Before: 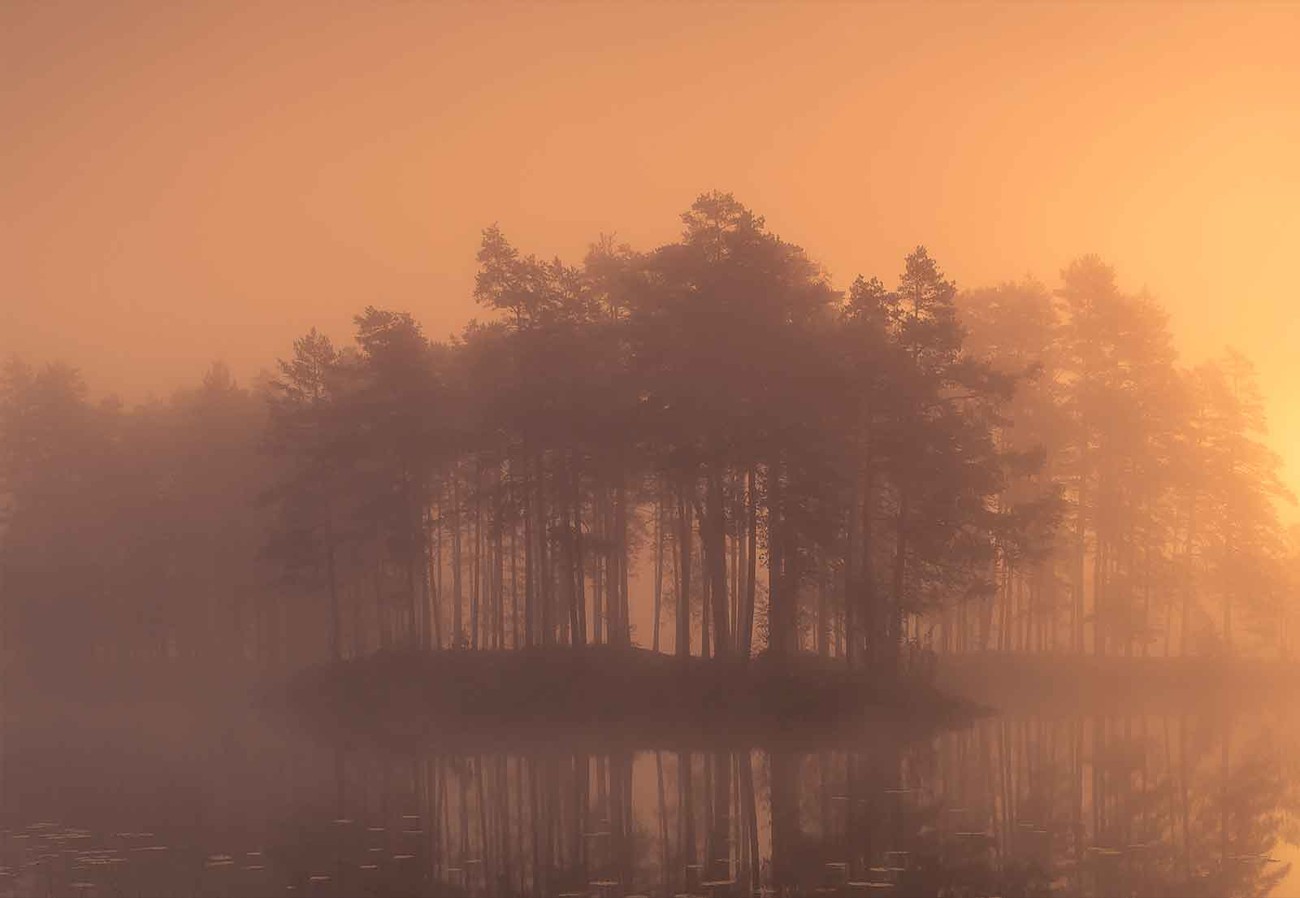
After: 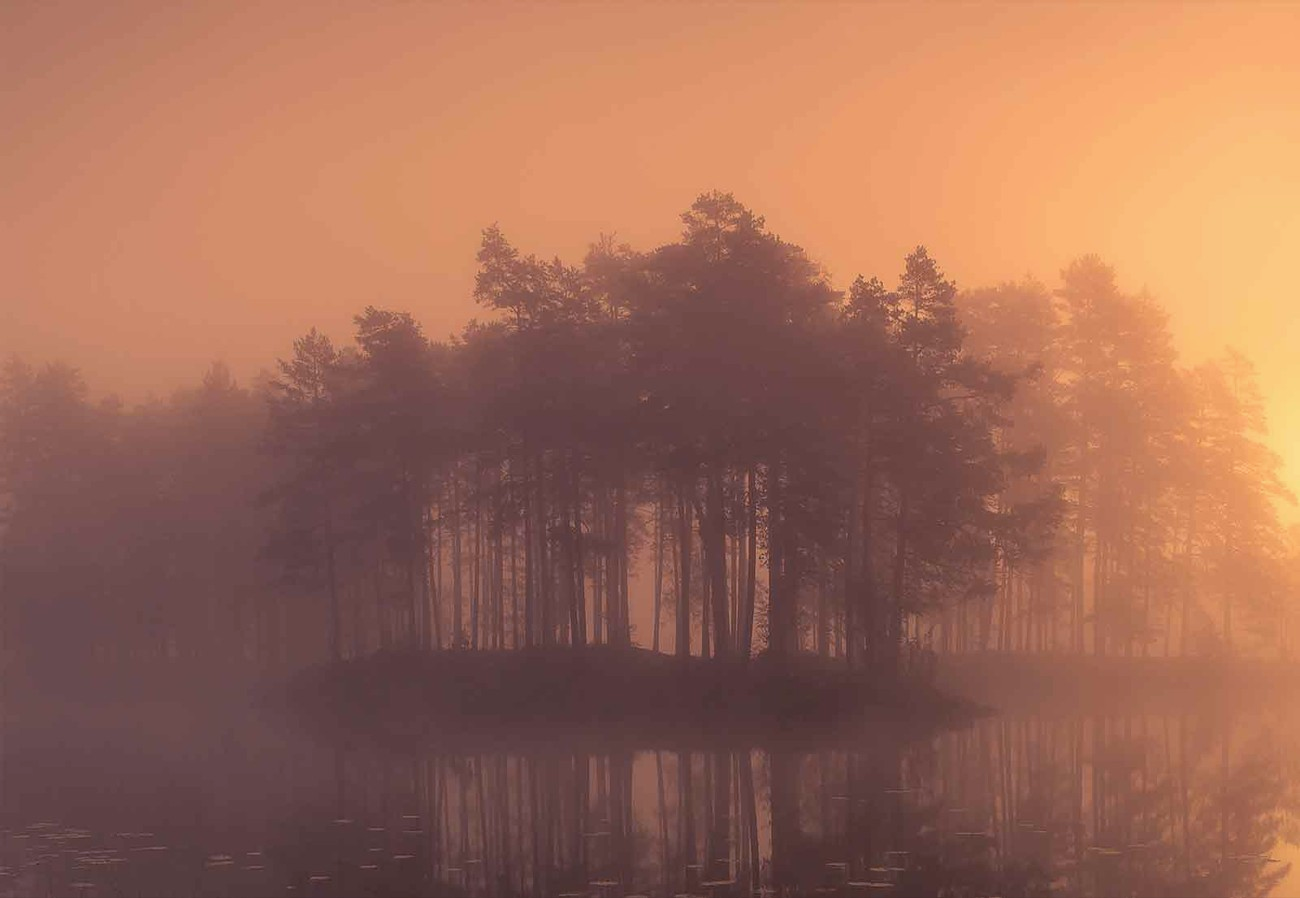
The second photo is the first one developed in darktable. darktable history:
white balance: red 0.967, blue 1.049
color balance: gamma [0.9, 0.988, 0.975, 1.025], gain [1.05, 1, 1, 1]
